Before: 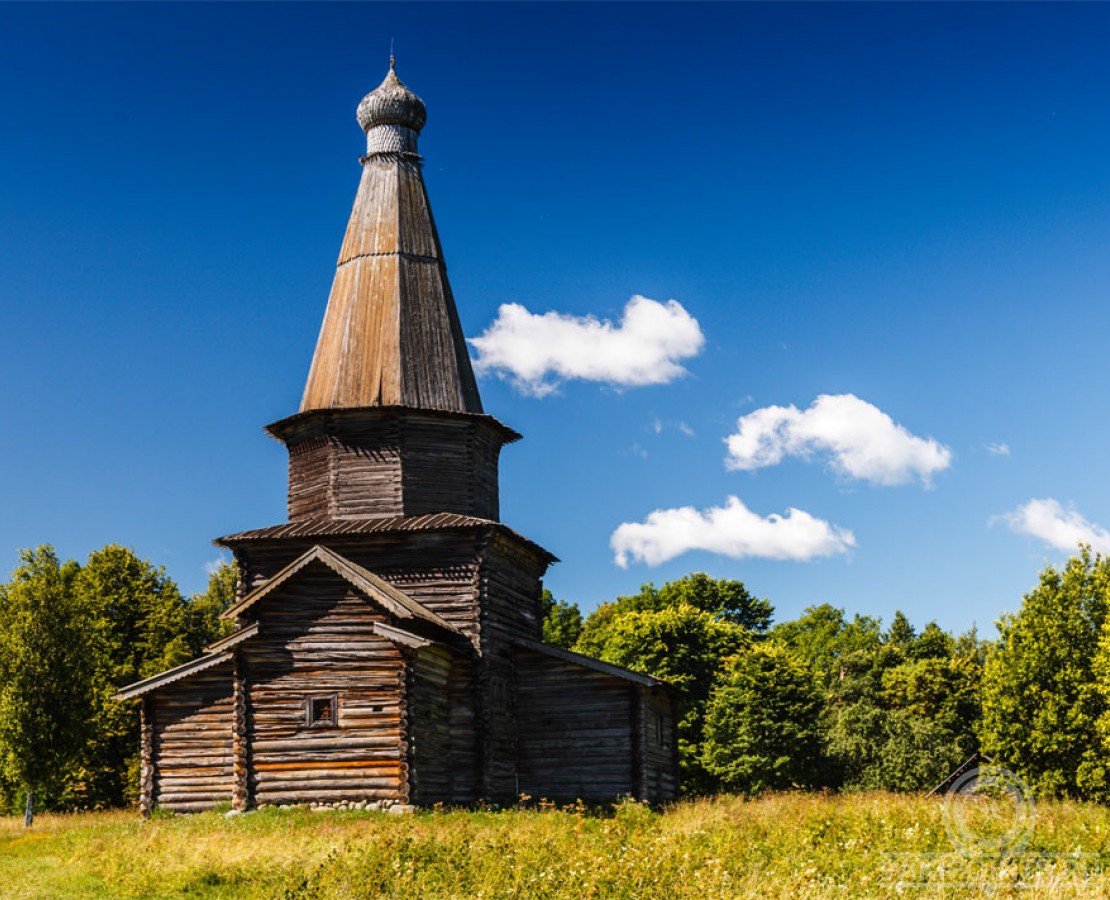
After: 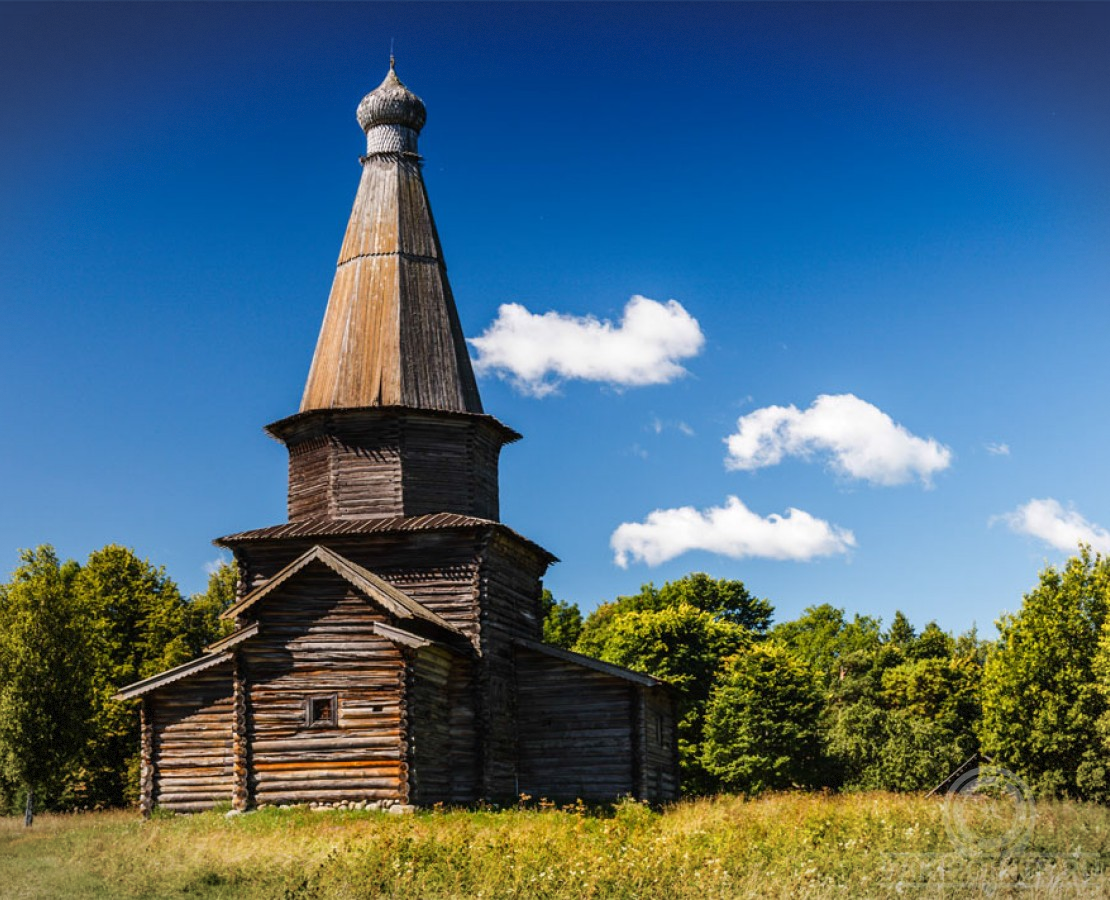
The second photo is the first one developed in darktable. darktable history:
shadows and highlights: radius 331.84, shadows 53.55, highlights -100, compress 94.63%, highlights color adjustment 73.23%, soften with gaussian
vignetting: fall-off start 100%, brightness -0.406, saturation -0.3, width/height ratio 1.324, dithering 8-bit output, unbound false
